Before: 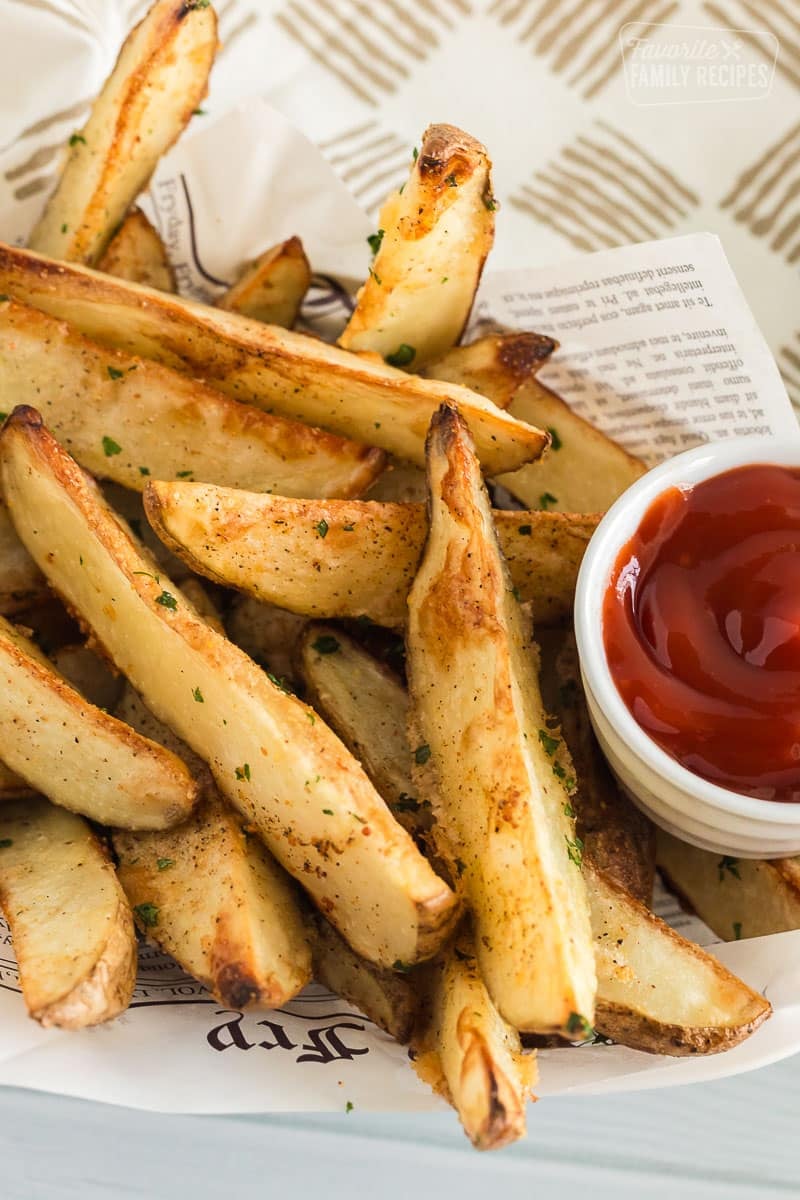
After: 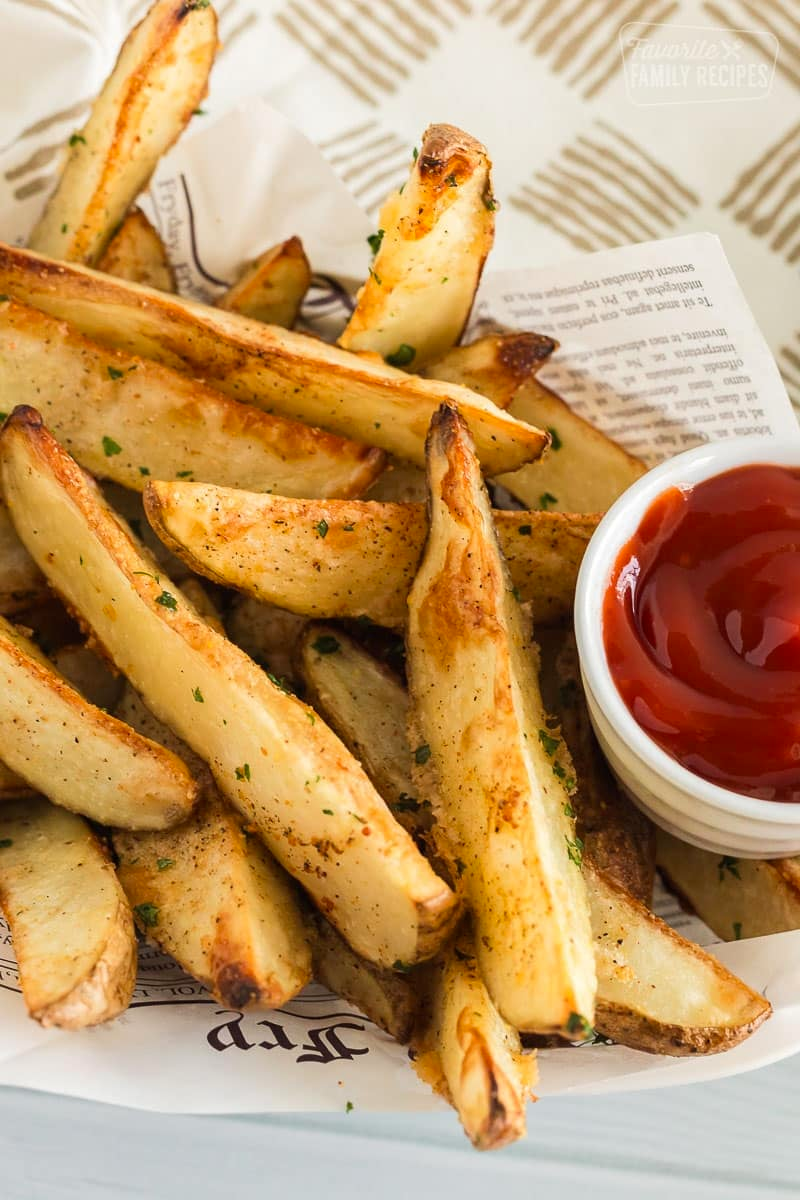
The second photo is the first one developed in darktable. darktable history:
color zones: curves: ch1 [(0, 0.523) (0.143, 0.545) (0.286, 0.52) (0.429, 0.506) (0.571, 0.503) (0.714, 0.503) (0.857, 0.508) (1, 0.523)]
color correction: highlights a* -0.083, highlights b* 0.1
